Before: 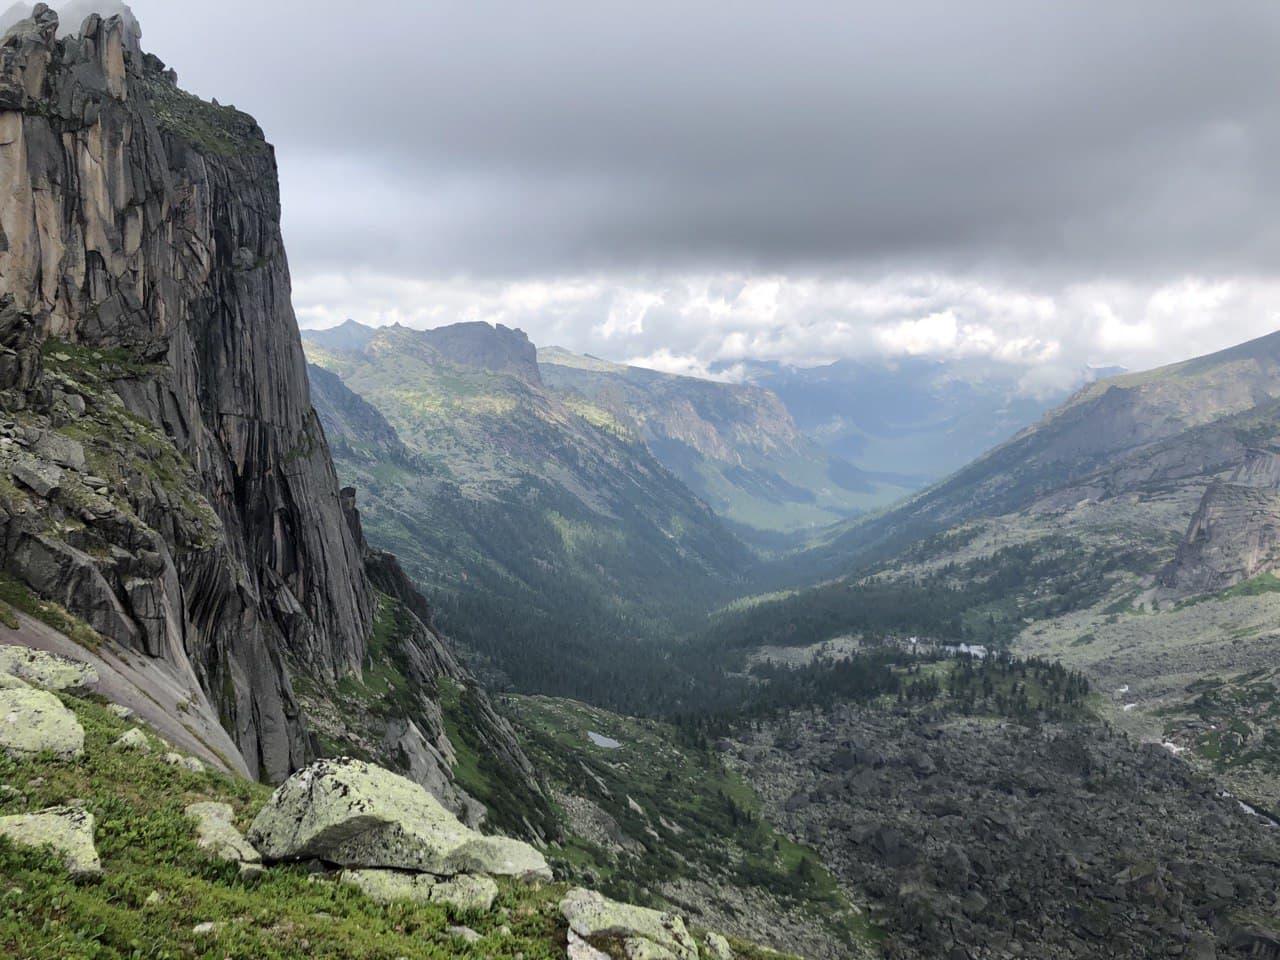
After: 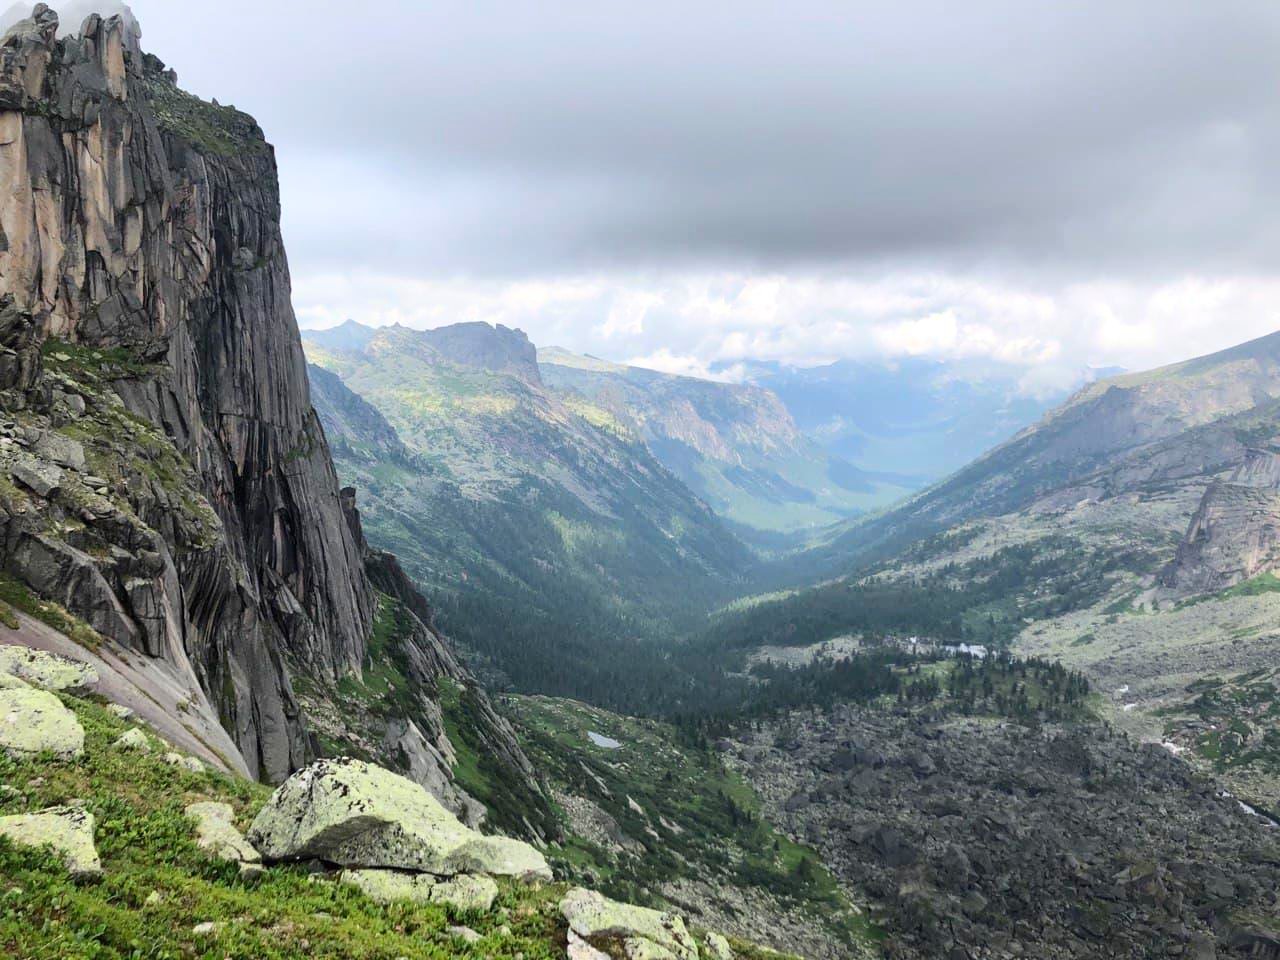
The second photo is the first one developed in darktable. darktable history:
contrast brightness saturation: contrast 0.2, brightness 0.144, saturation 0.145
